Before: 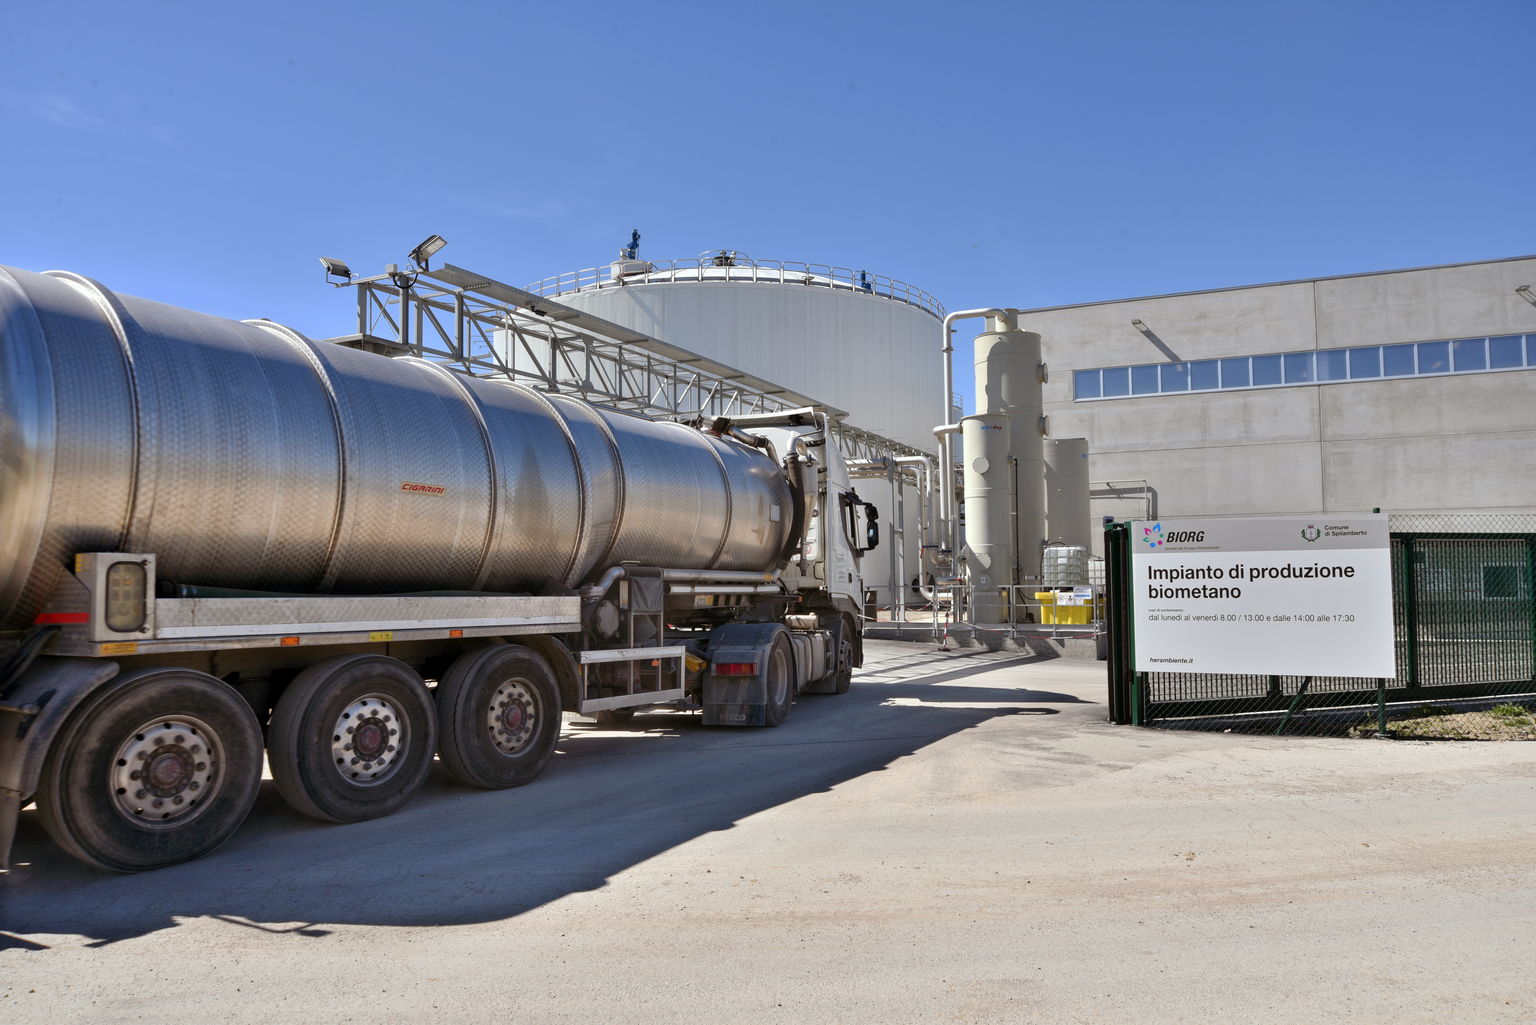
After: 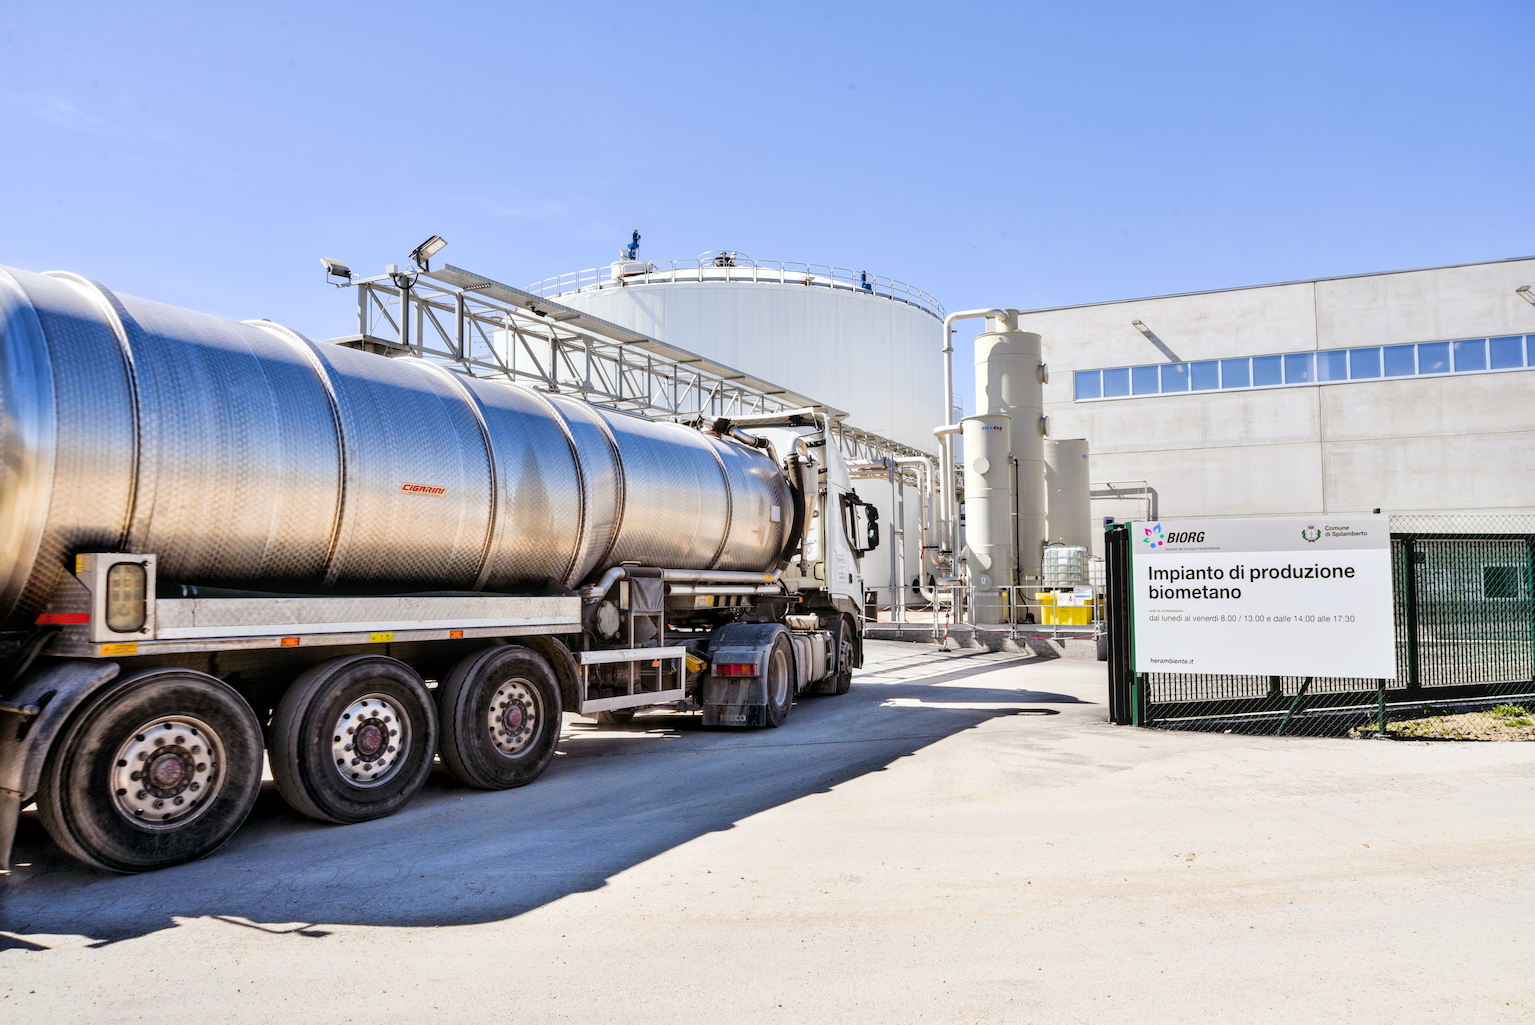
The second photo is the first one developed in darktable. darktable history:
local contrast: on, module defaults
color balance rgb: perceptual saturation grading › global saturation 20%, global vibrance 20%
filmic rgb: black relative exposure -5 EV, hardness 2.88, contrast 1.3, highlights saturation mix -30%
exposure: black level correction 0, exposure 1.1 EV, compensate highlight preservation false
